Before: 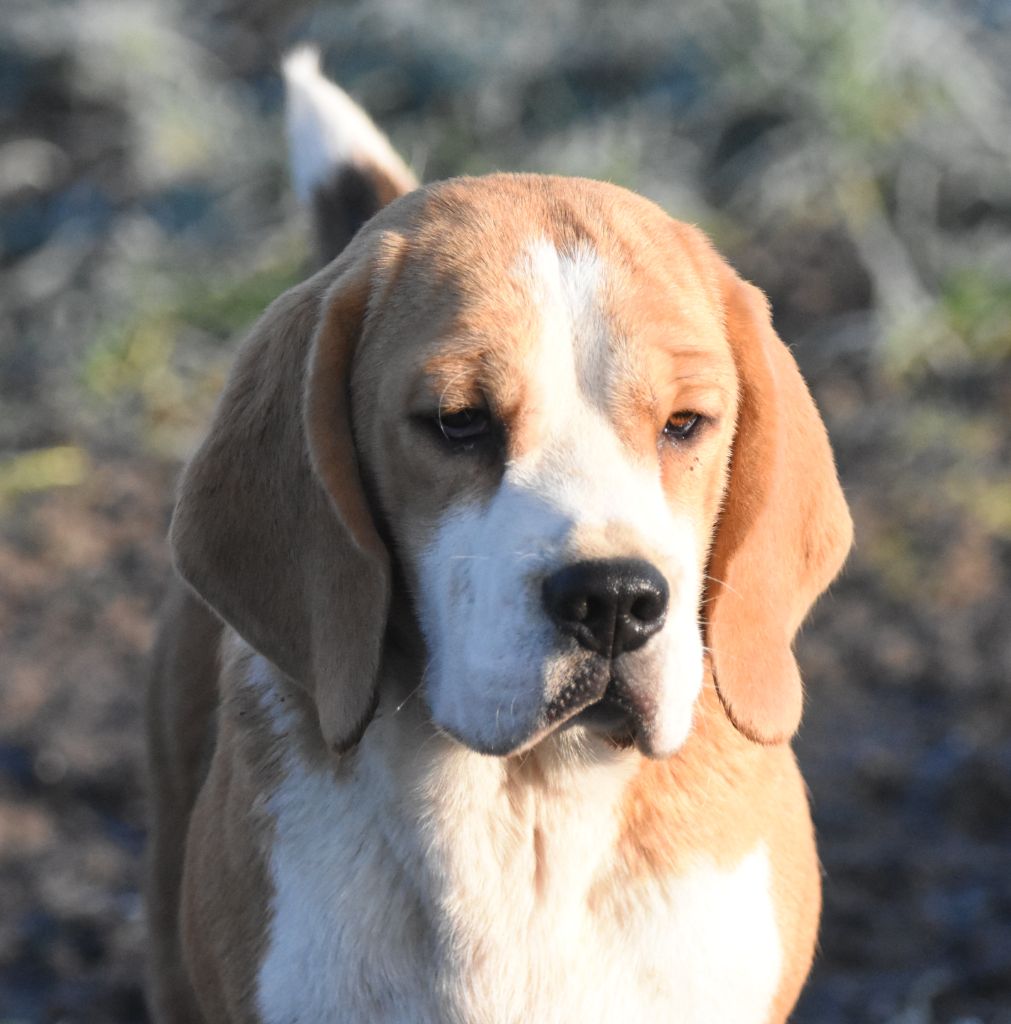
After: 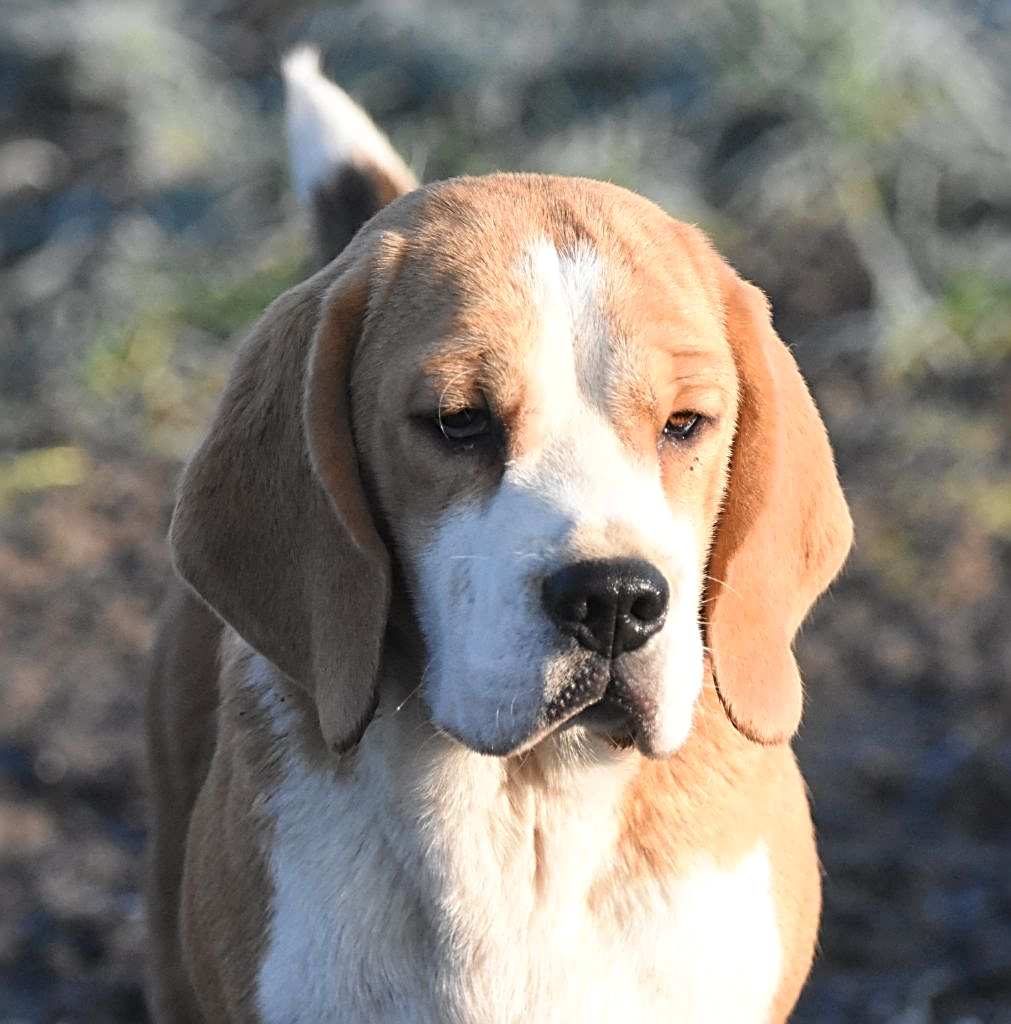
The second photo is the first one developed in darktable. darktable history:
sharpen: radius 2.564, amount 0.688
shadows and highlights: shadows 12.02, white point adjustment 1.21, highlights -0.239, soften with gaussian
